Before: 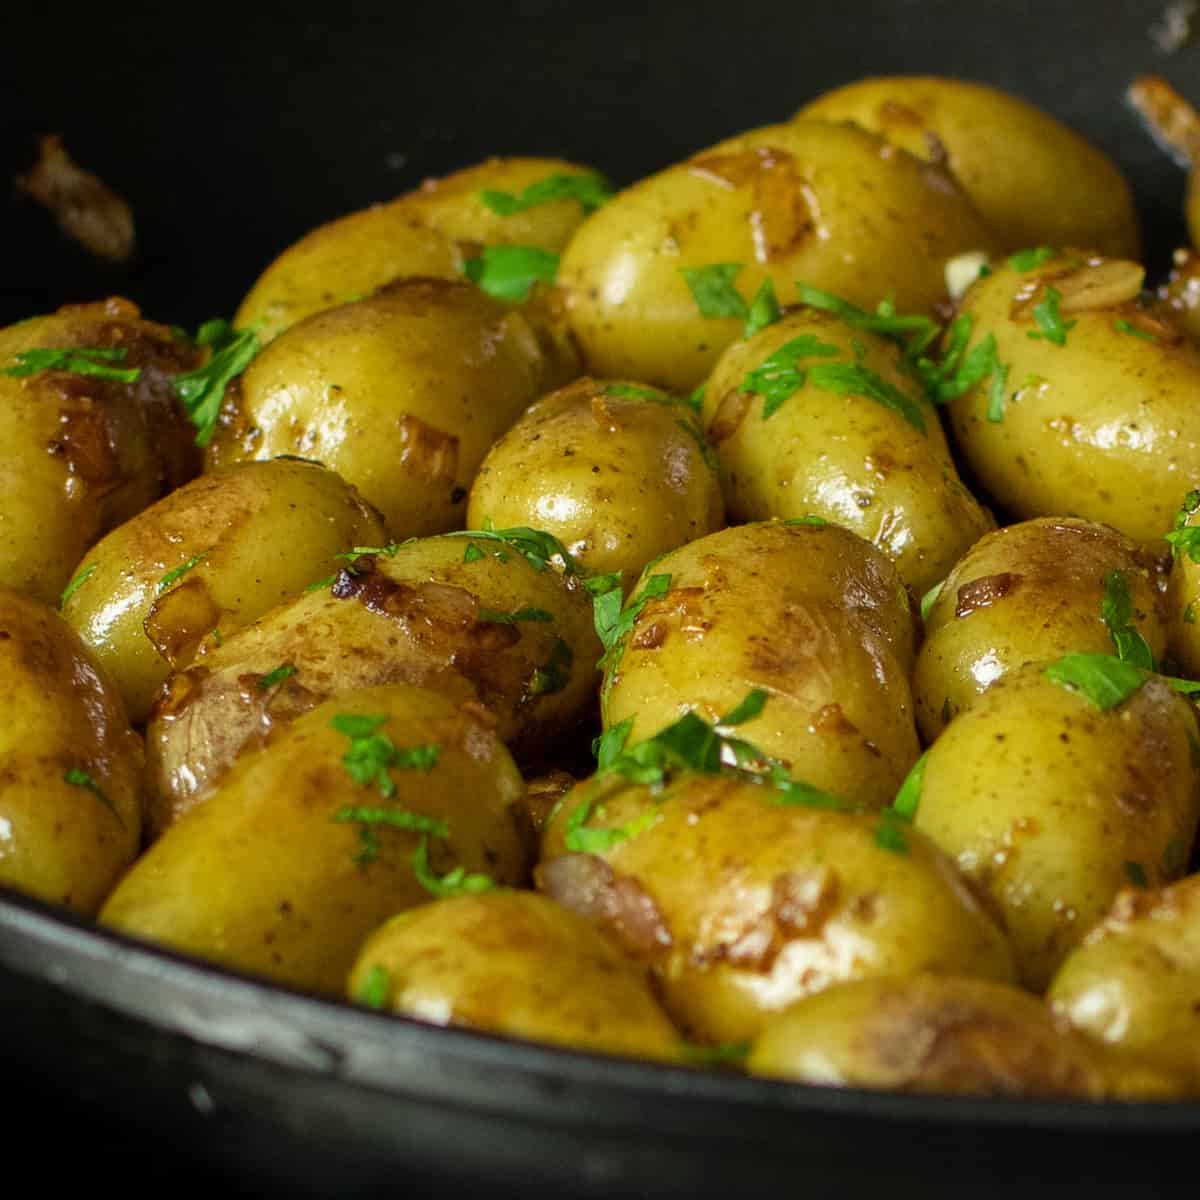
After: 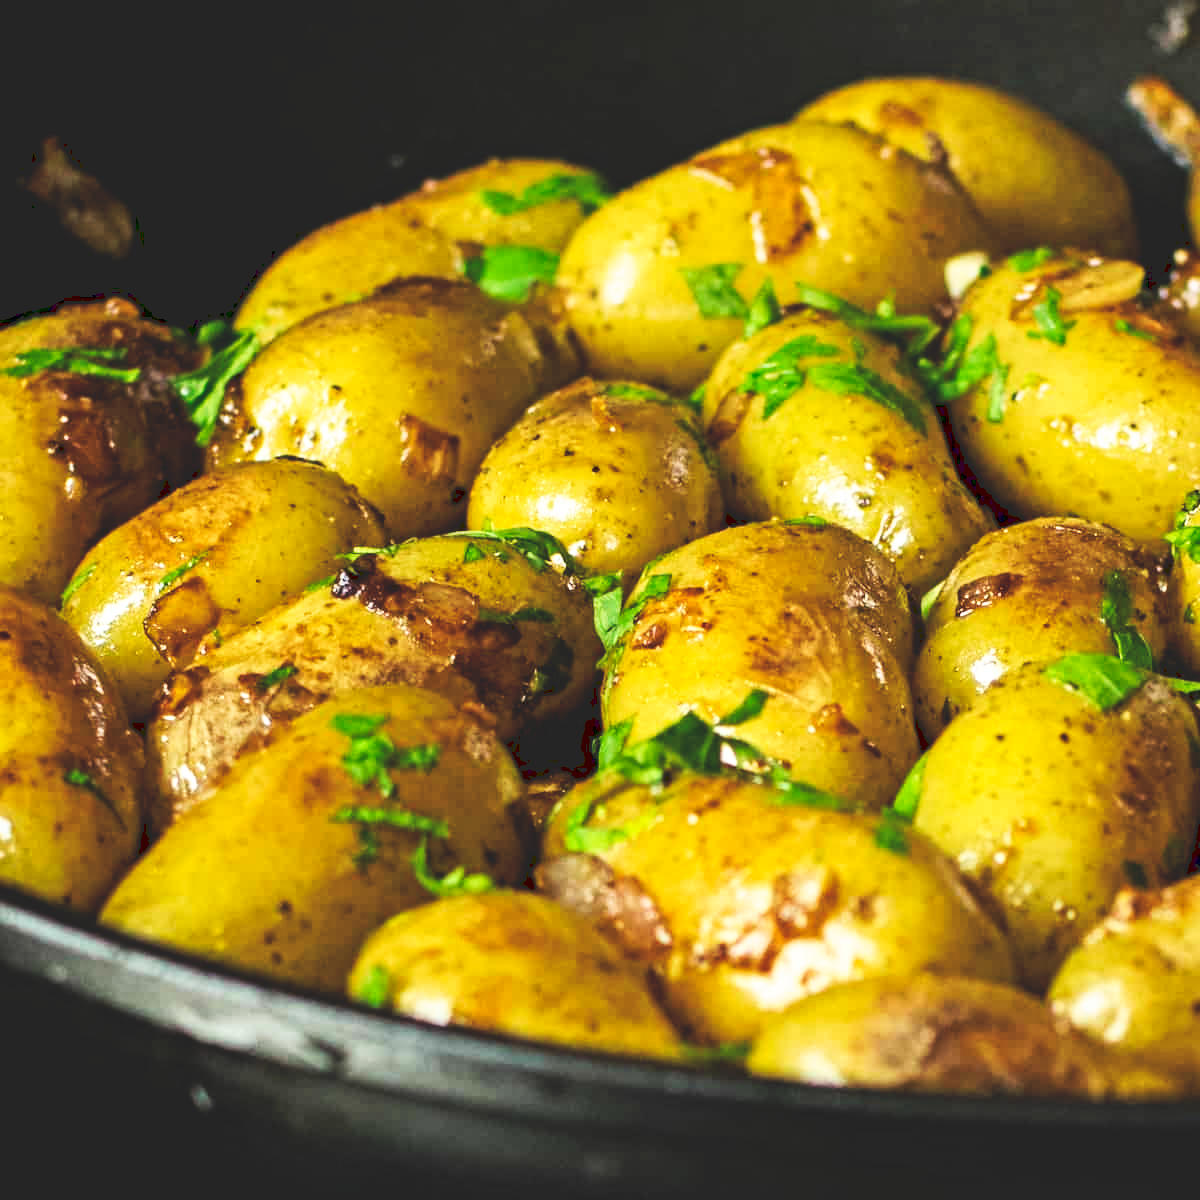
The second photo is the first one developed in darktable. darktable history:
contrast equalizer: octaves 7, y [[0.5, 0.5, 0.501, 0.63, 0.504, 0.5], [0.5 ×6], [0.5 ×6], [0 ×6], [0 ×6]]
contrast brightness saturation: contrast 0.143, brightness 0.213
tone curve: curves: ch0 [(0, 0) (0.003, 0.147) (0.011, 0.147) (0.025, 0.147) (0.044, 0.147) (0.069, 0.147) (0.1, 0.15) (0.136, 0.158) (0.177, 0.174) (0.224, 0.198) (0.277, 0.241) (0.335, 0.292) (0.399, 0.361) (0.468, 0.452) (0.543, 0.568) (0.623, 0.679) (0.709, 0.793) (0.801, 0.886) (0.898, 0.966) (1, 1)], preserve colors none
